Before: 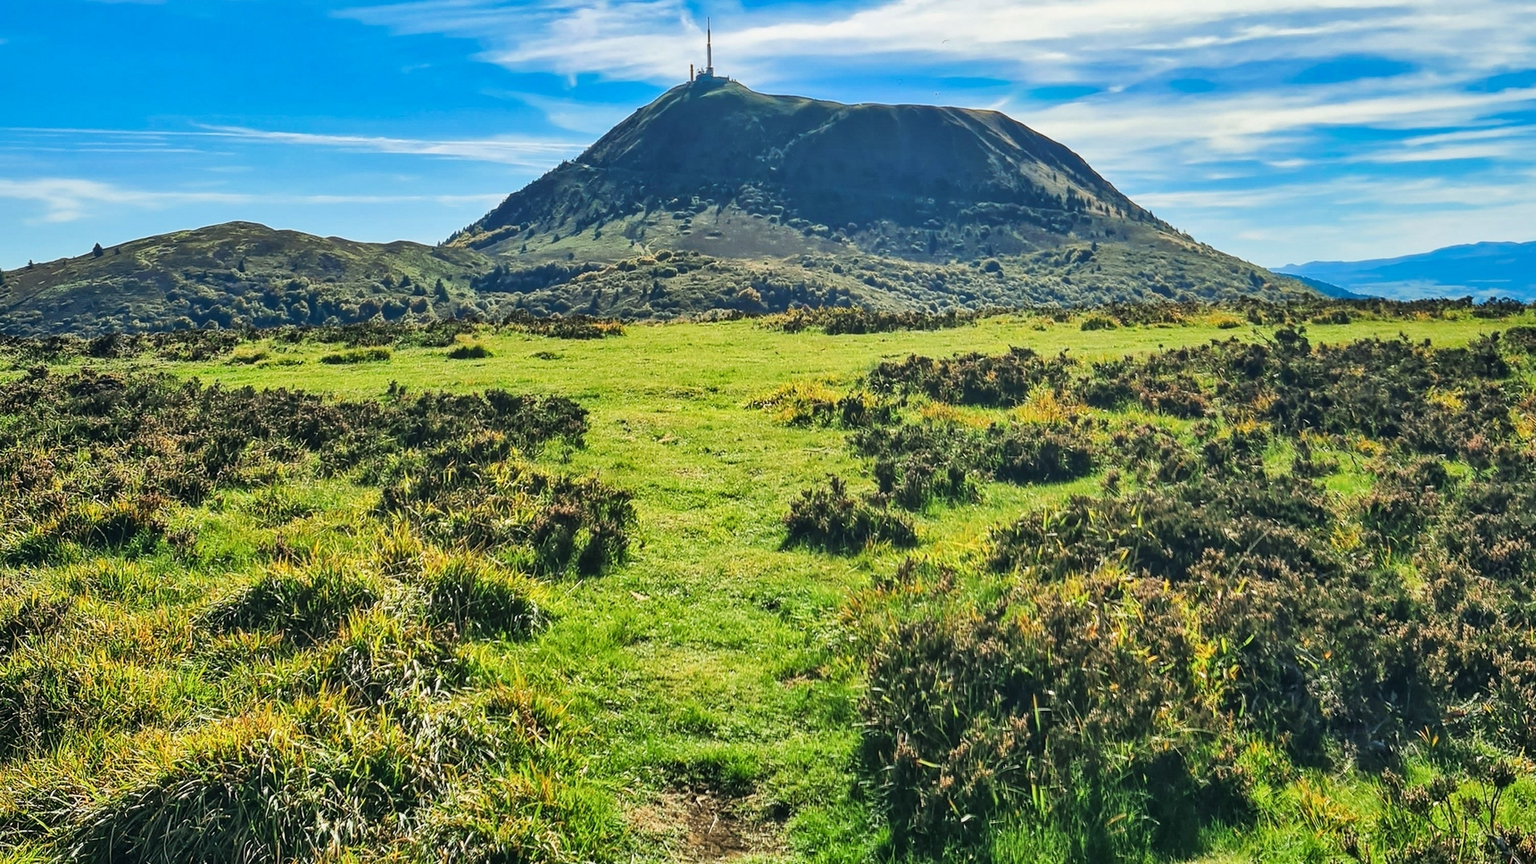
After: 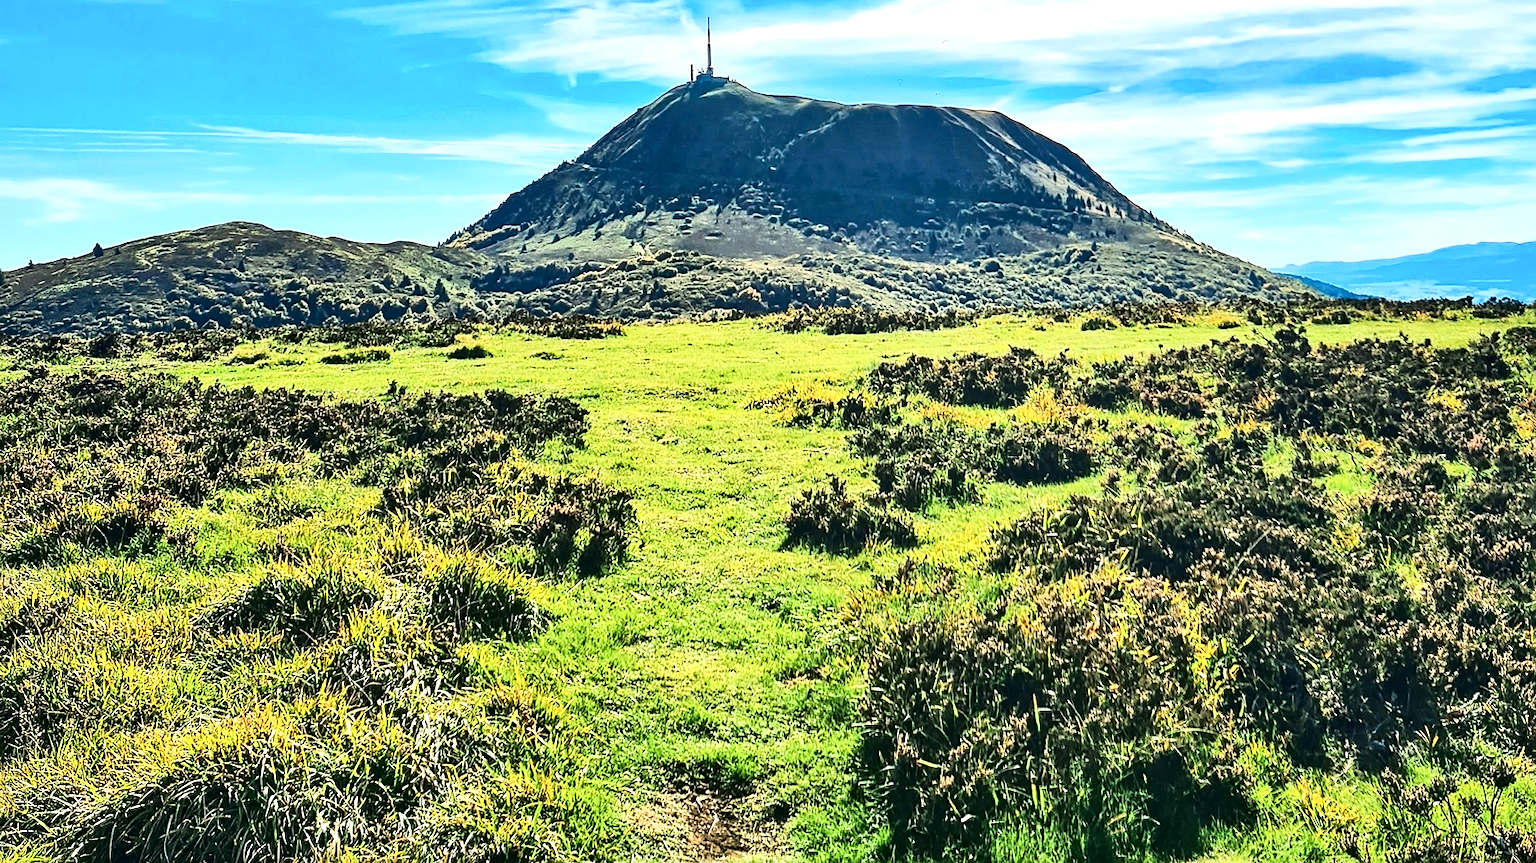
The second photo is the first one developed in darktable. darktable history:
sharpen: on, module defaults
contrast brightness saturation: contrast 0.281
exposure: black level correction 0.001, exposure 0.499 EV, compensate highlight preservation false
